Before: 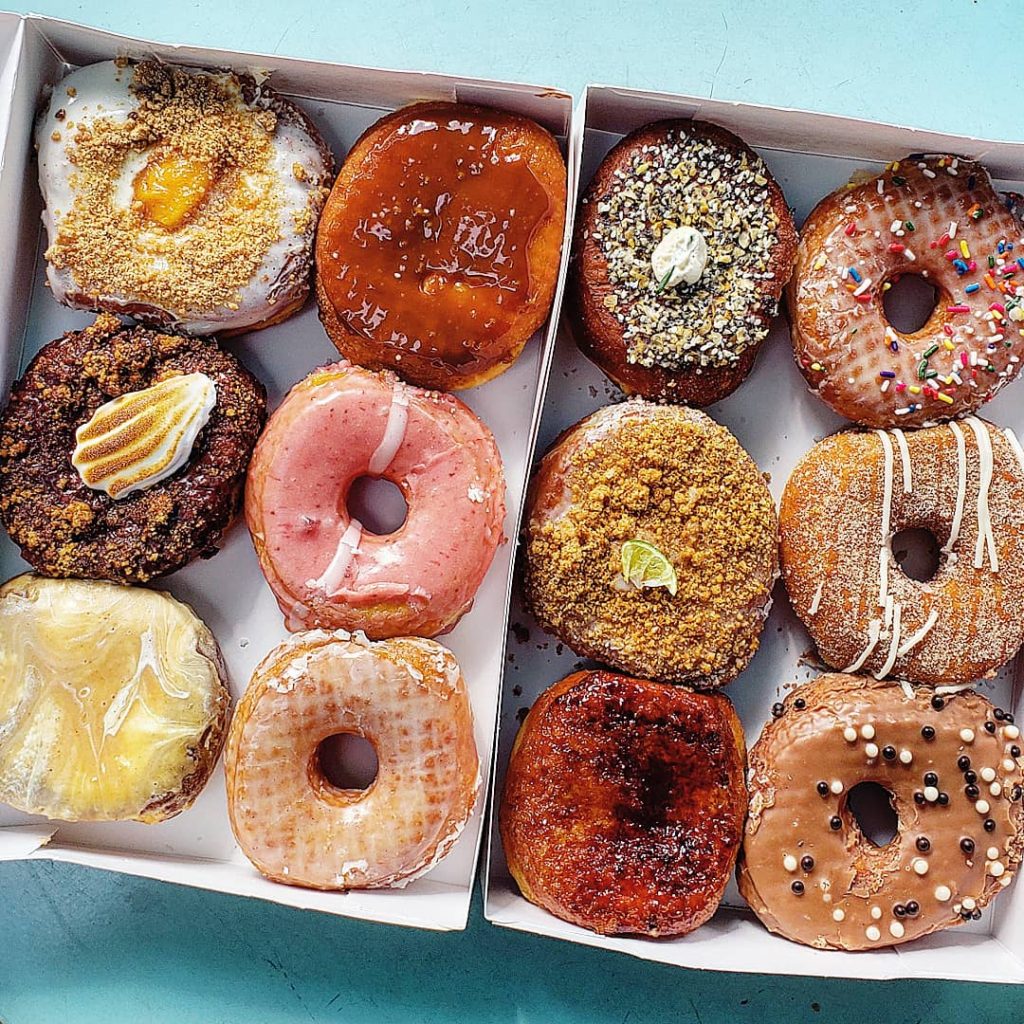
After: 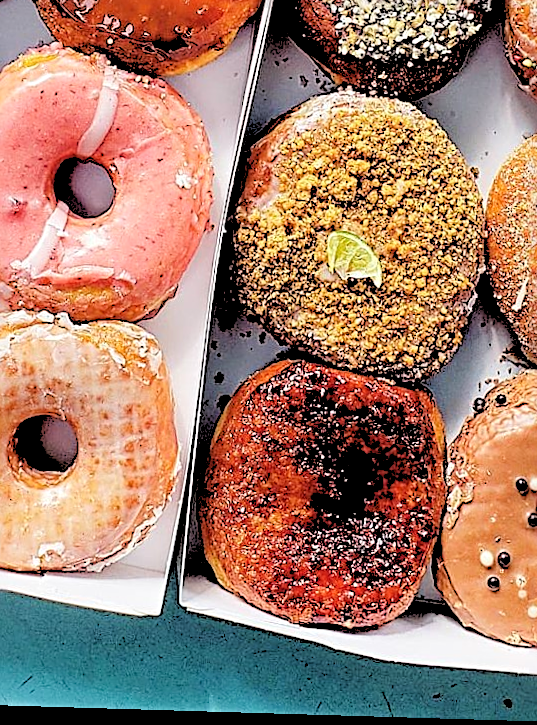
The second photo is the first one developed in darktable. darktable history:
rotate and perspective: rotation 1.72°, automatic cropping off
sharpen: radius 3.119
crop and rotate: left 29.237%, top 31.152%, right 19.807%
rgb levels: levels [[0.027, 0.429, 0.996], [0, 0.5, 1], [0, 0.5, 1]]
